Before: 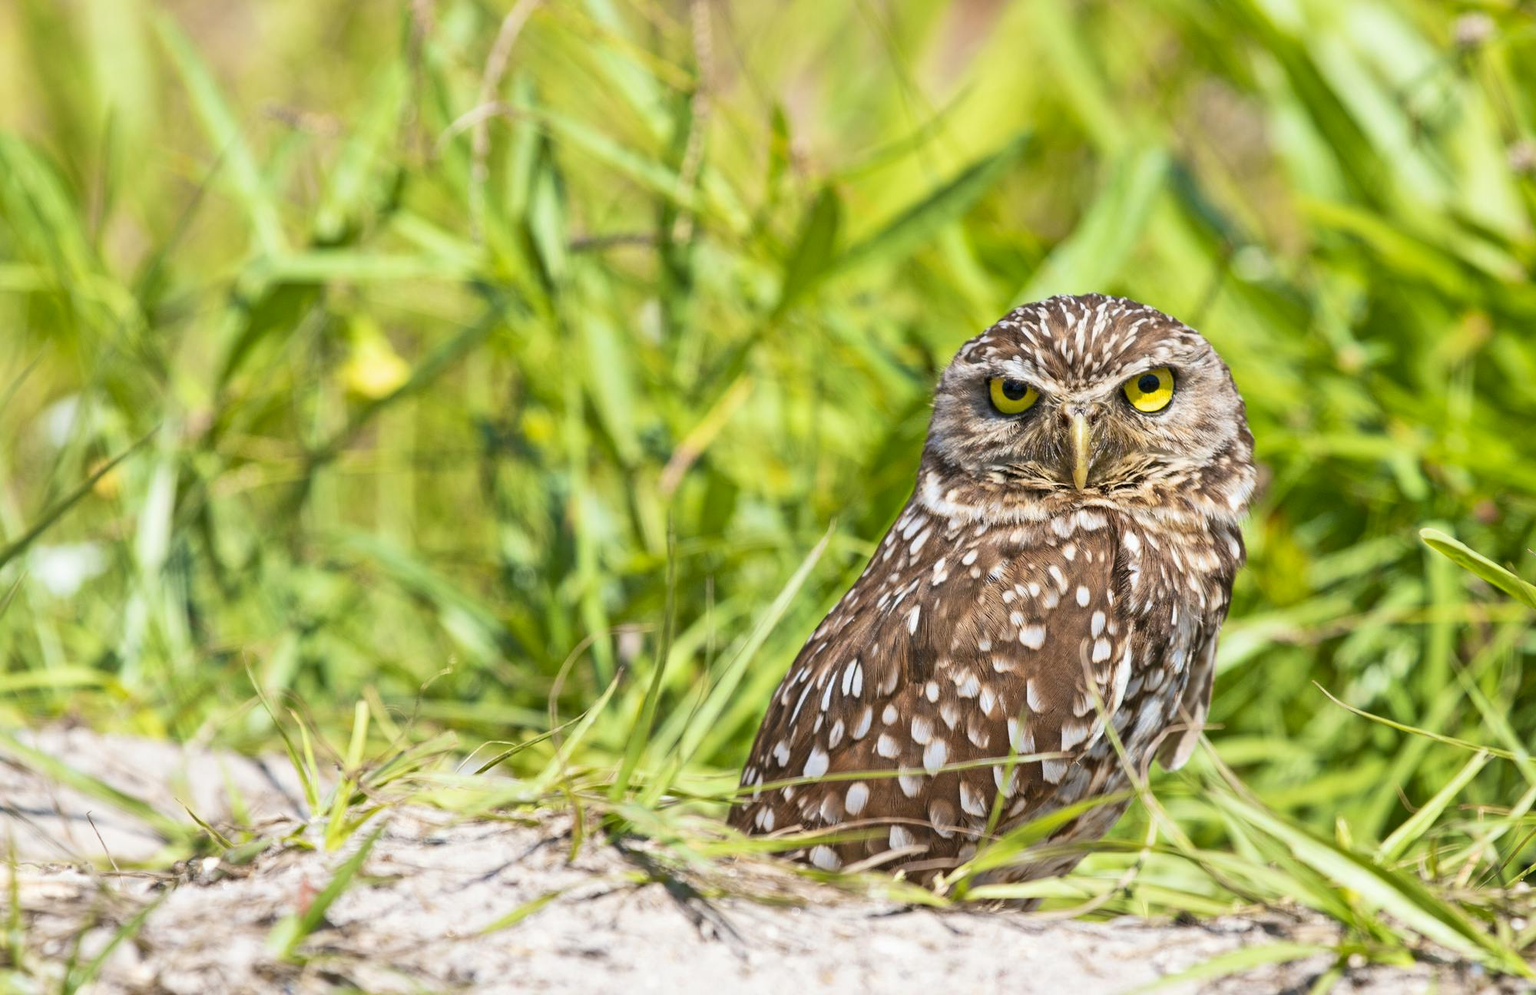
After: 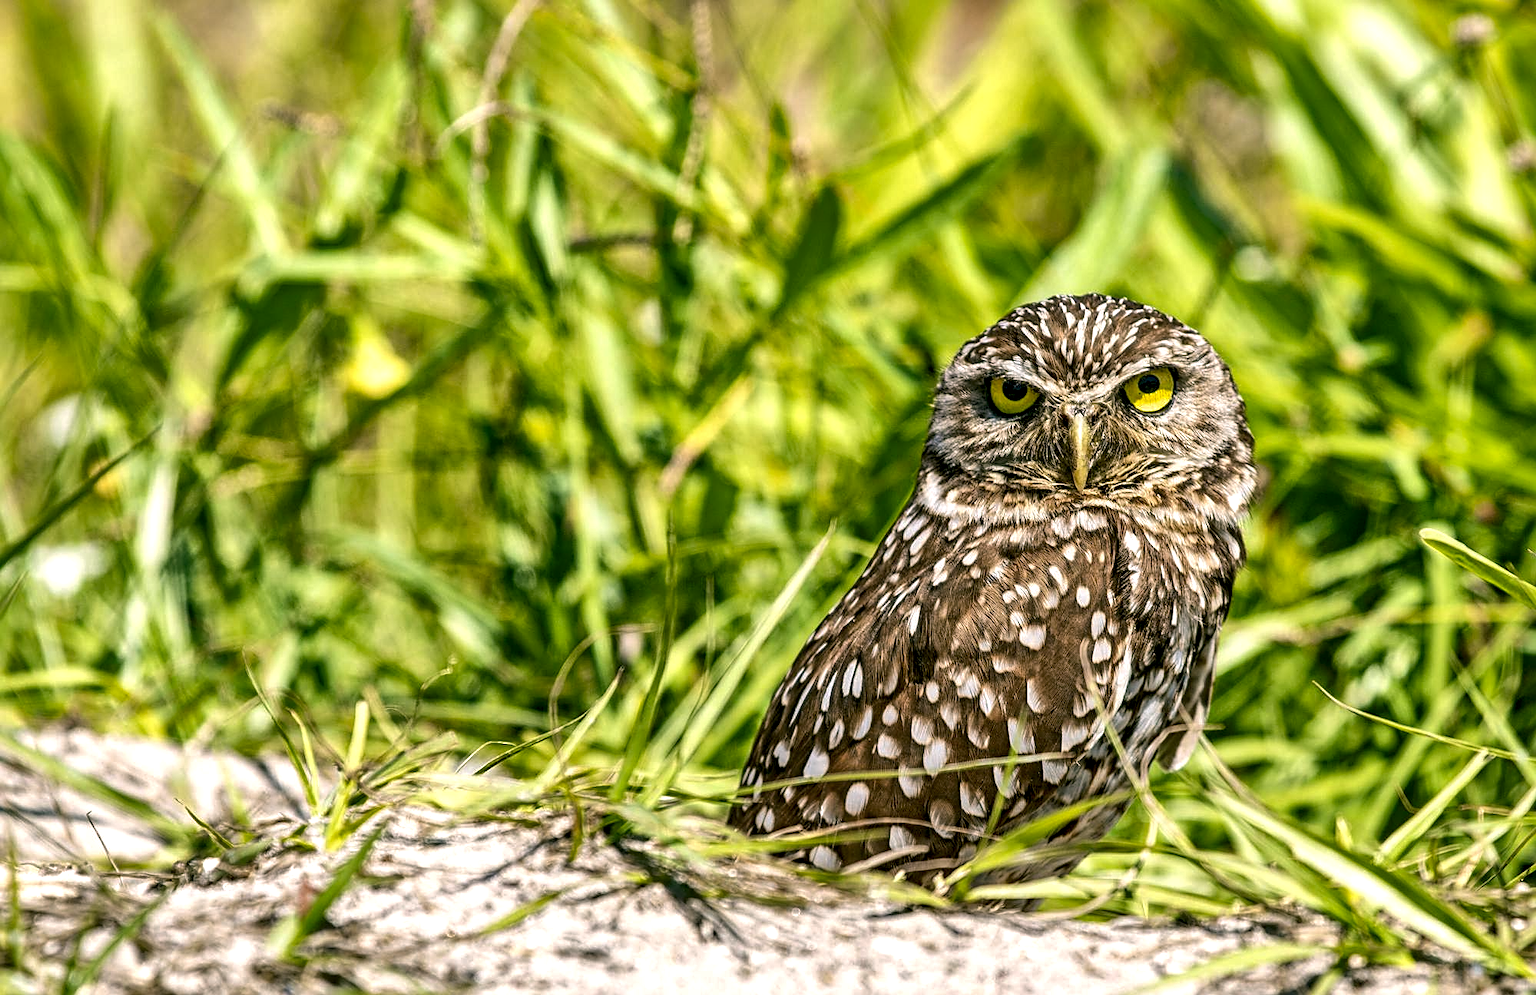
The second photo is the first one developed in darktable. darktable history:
tone equalizer: edges refinement/feathering 500, mask exposure compensation -1.57 EV, preserve details no
shadows and highlights: on, module defaults
sharpen: on, module defaults
local contrast: highlights 21%, detail 196%
color correction: highlights a* 4.58, highlights b* 4.98, shadows a* -8.18, shadows b* 5.06
